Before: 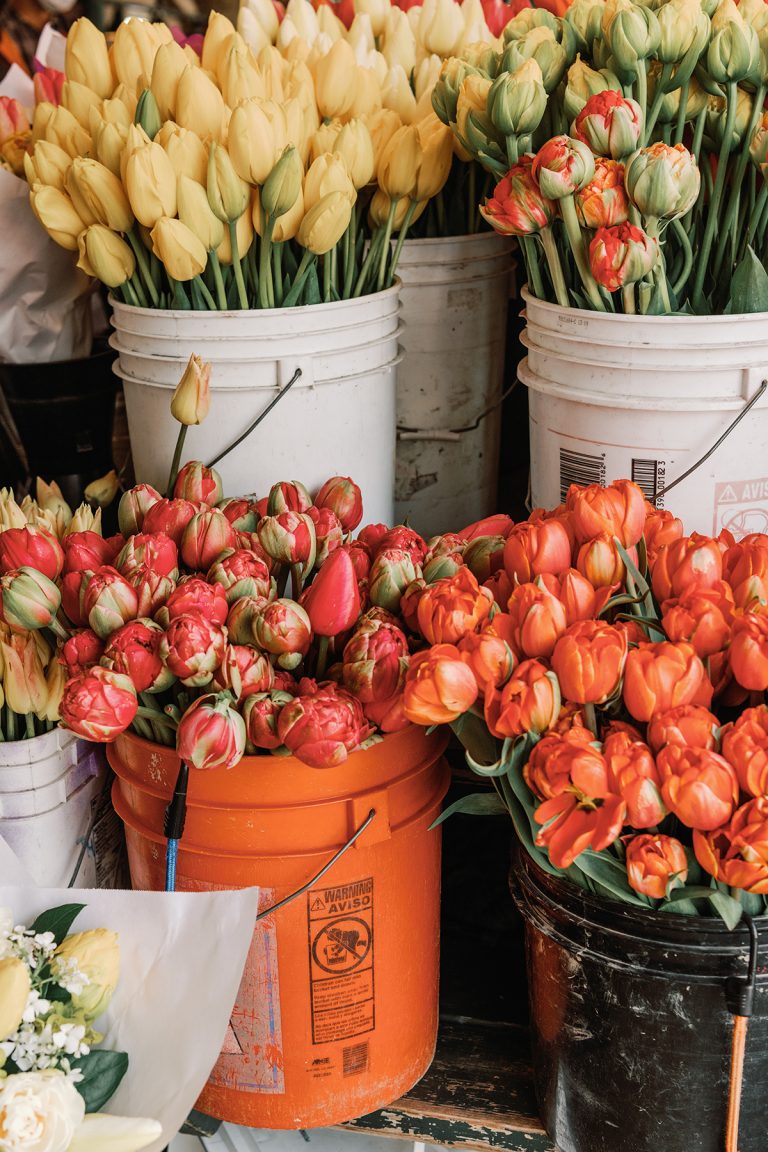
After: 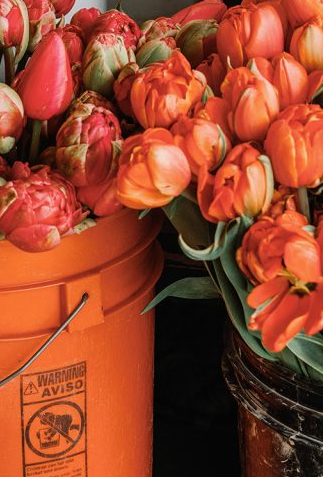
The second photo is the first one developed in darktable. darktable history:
crop: left 37.39%, top 44.869%, right 20.533%, bottom 13.651%
